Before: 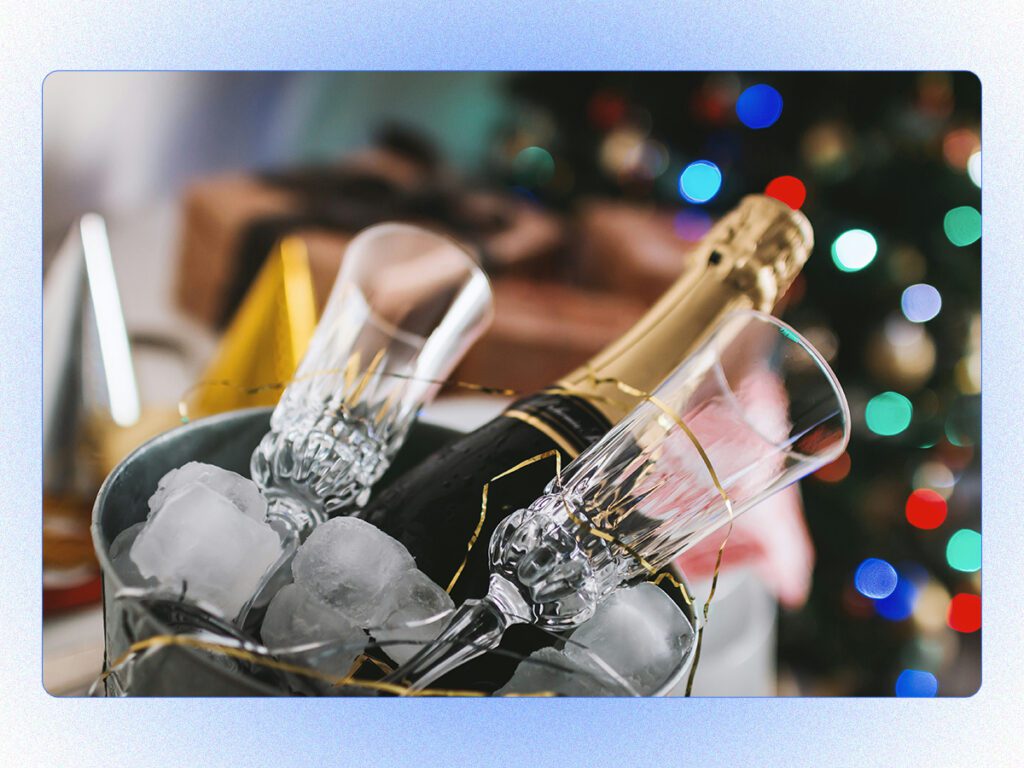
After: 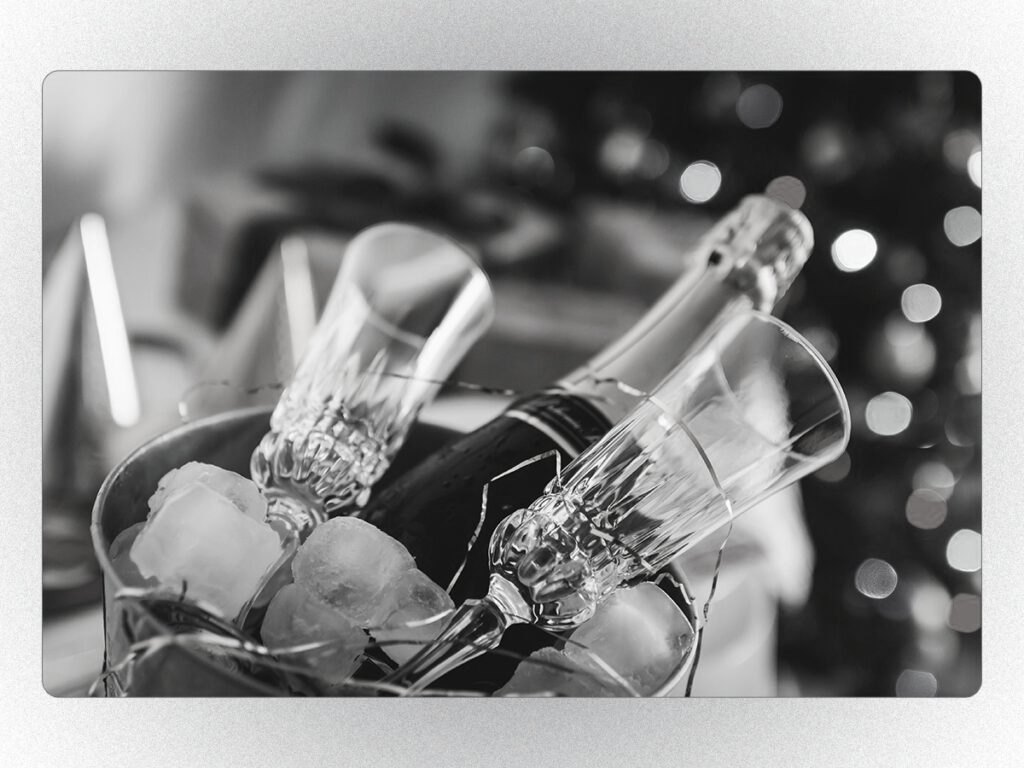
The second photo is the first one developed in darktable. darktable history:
contrast brightness saturation: saturation -0.981
